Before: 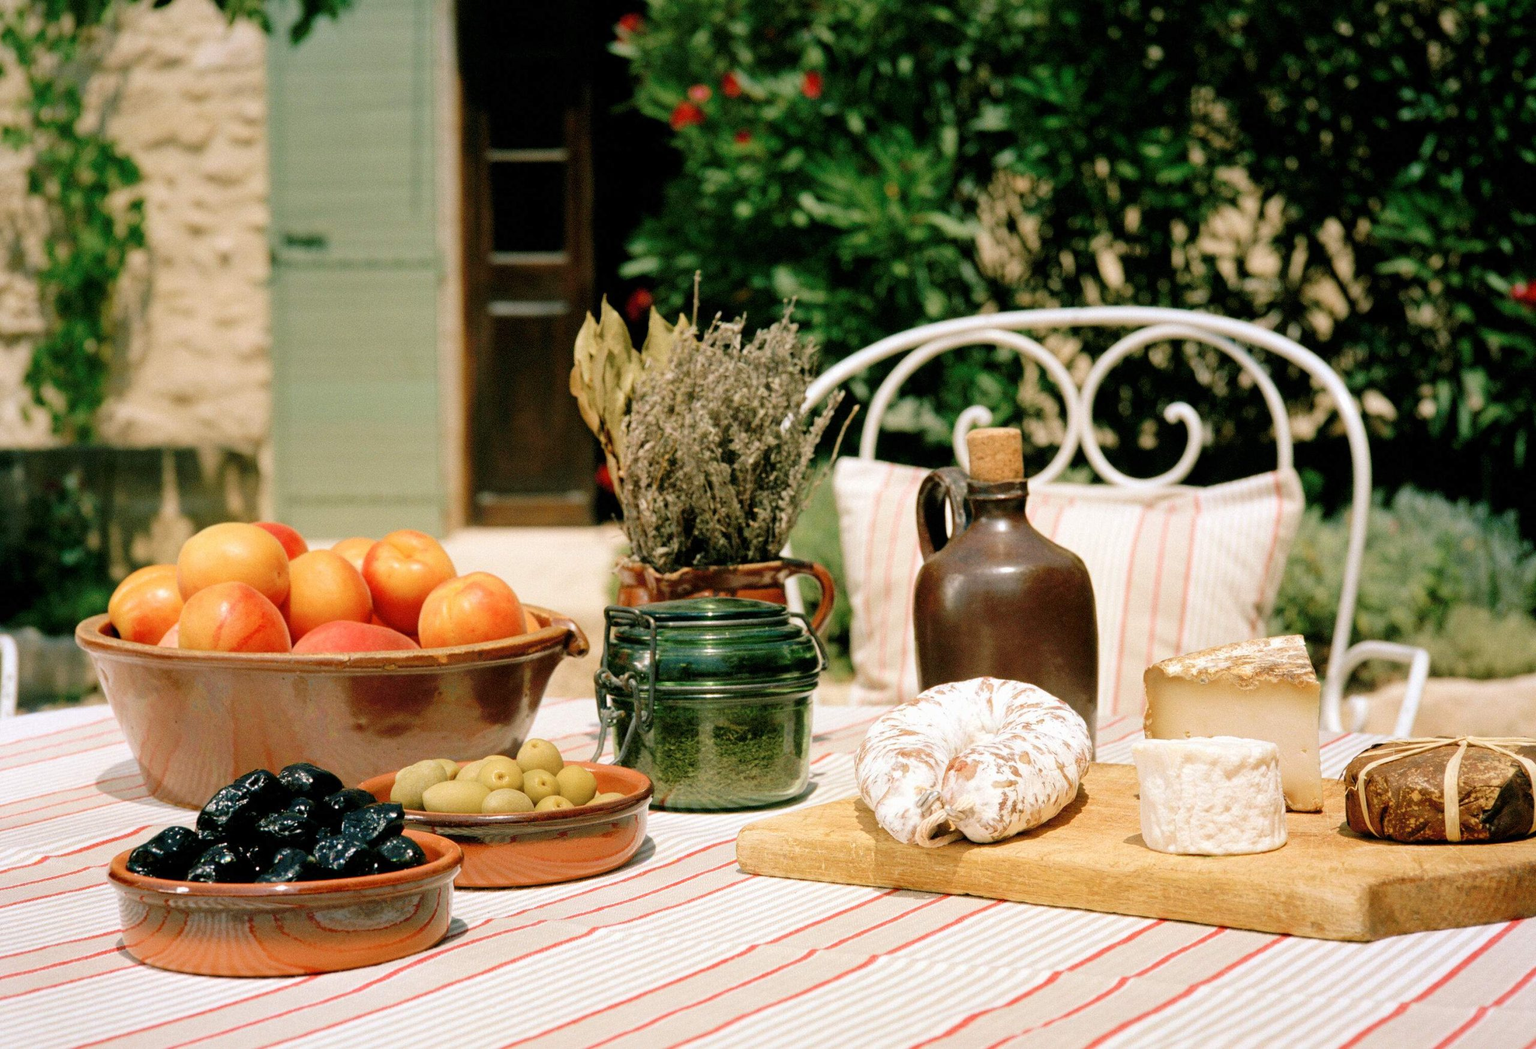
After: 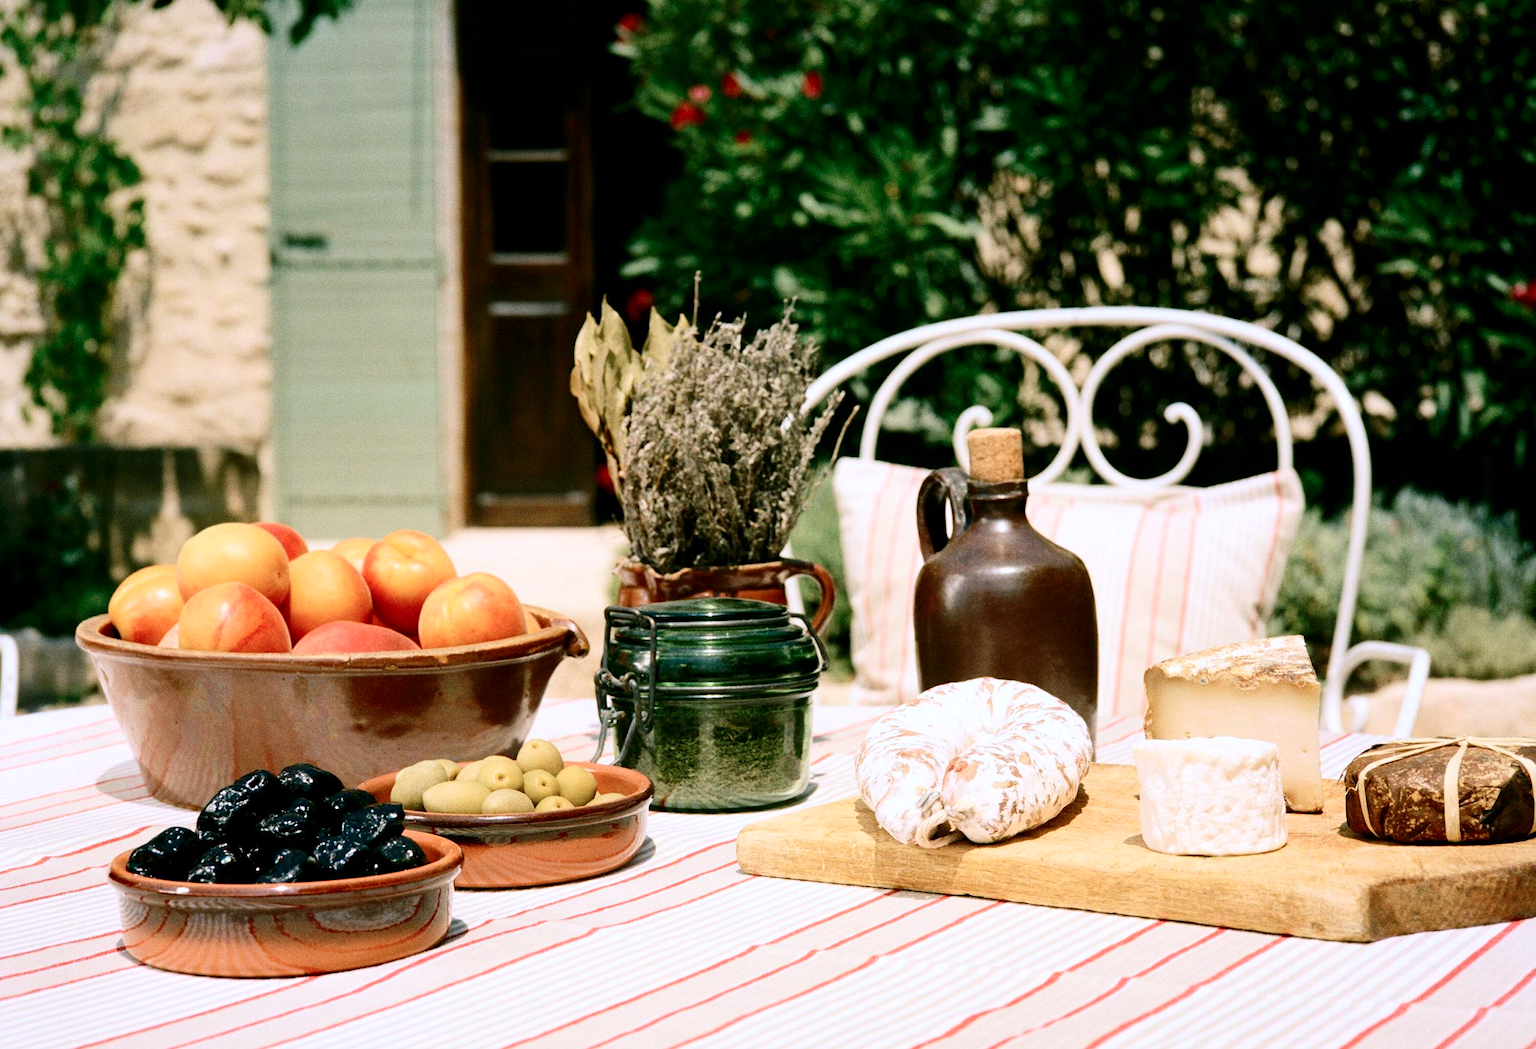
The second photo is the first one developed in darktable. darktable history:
color calibration: illuminant as shot in camera, x 0.358, y 0.373, temperature 4628.91 K
contrast brightness saturation: contrast 0.28
